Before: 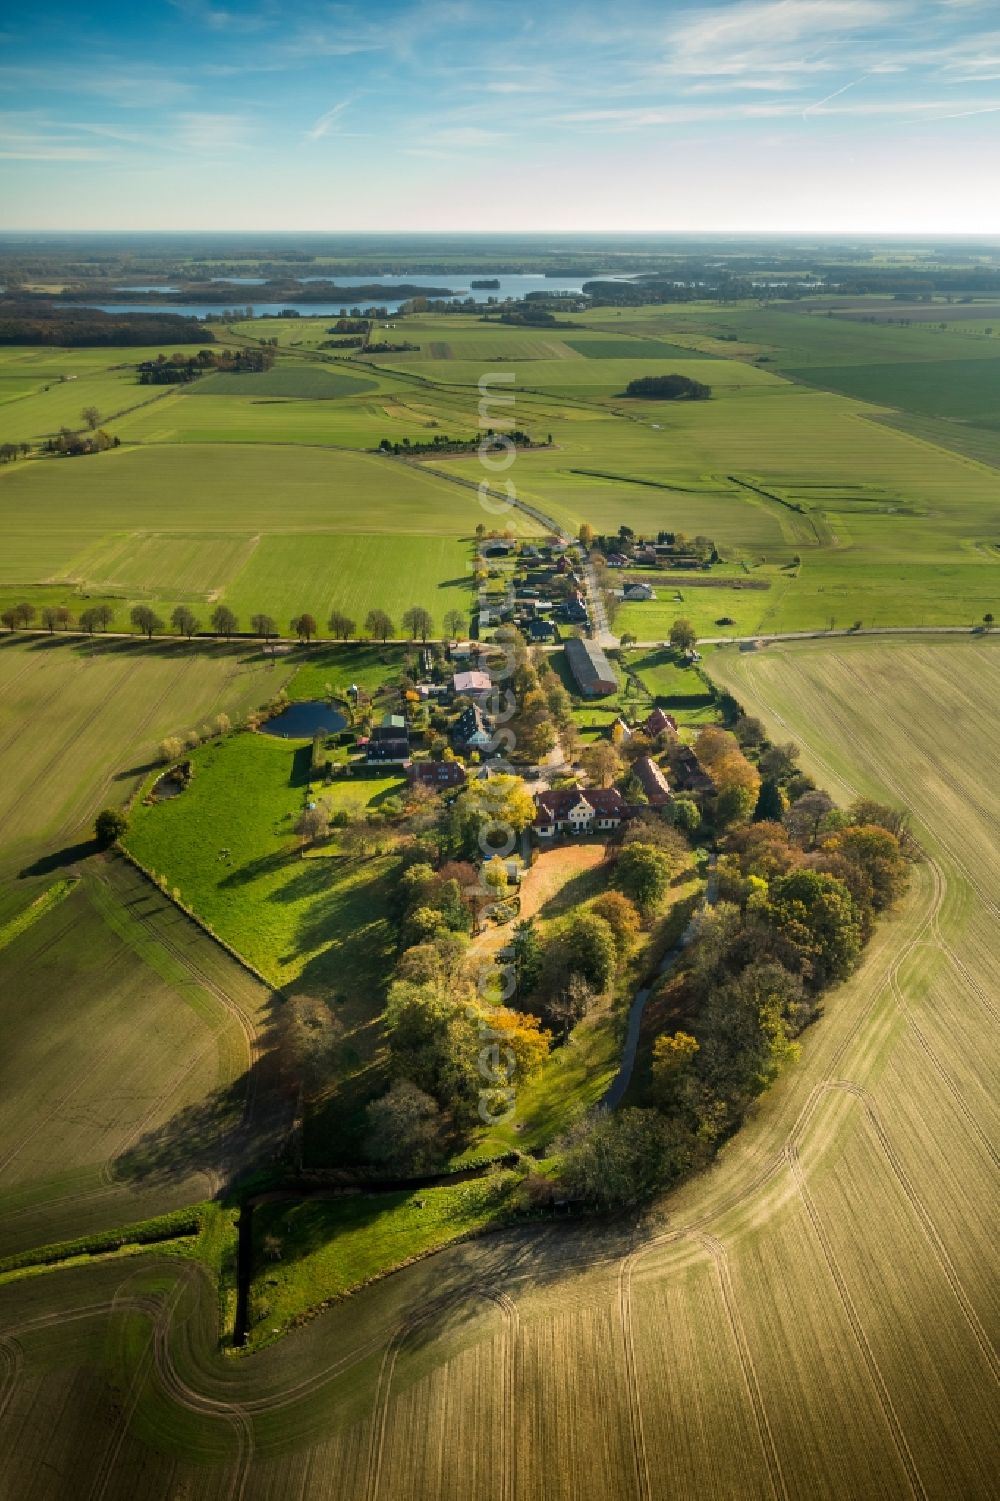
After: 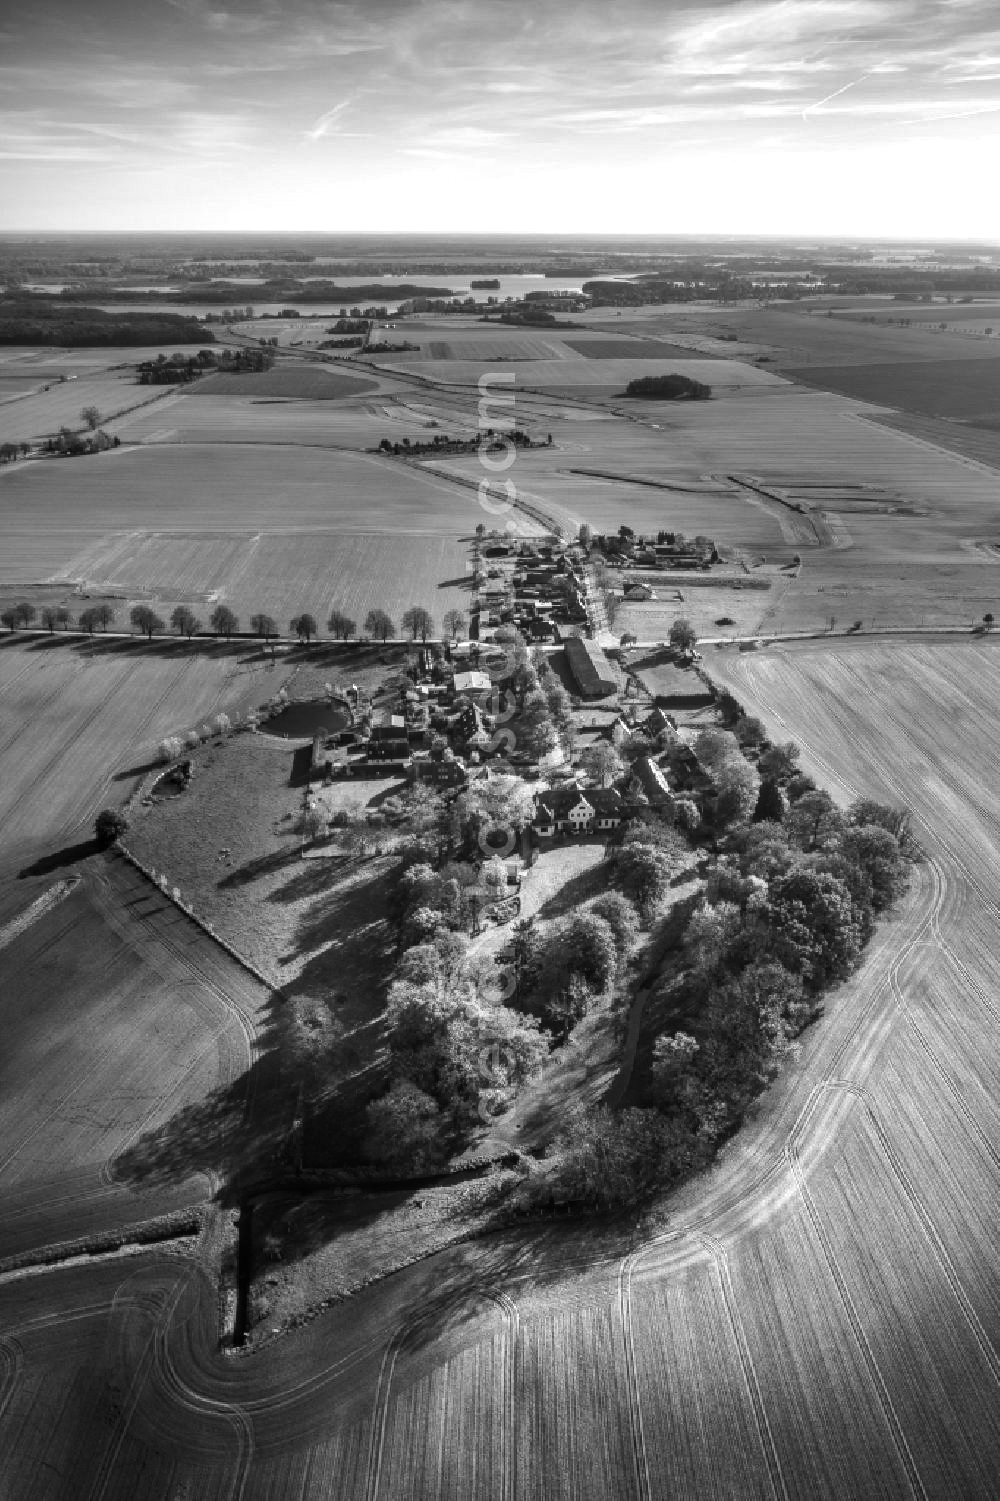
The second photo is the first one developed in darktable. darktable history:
exposure: exposure -0.021 EV, compensate highlight preservation false
local contrast: on, module defaults
shadows and highlights: shadows 32, highlights -32, soften with gaussian
color balance rgb: shadows lift › chroma 1%, shadows lift › hue 217.2°, power › hue 310.8°, highlights gain › chroma 1%, highlights gain › hue 54°, global offset › luminance 0.5%, global offset › hue 171.6°, perceptual saturation grading › global saturation 14.09%, perceptual saturation grading › highlights -25%, perceptual saturation grading › shadows 30%, perceptual brilliance grading › highlights 13.42%, perceptual brilliance grading › mid-tones 8.05%, perceptual brilliance grading › shadows -17.45%, global vibrance 25%
contrast brightness saturation: saturation -0.05
monochrome: size 1
